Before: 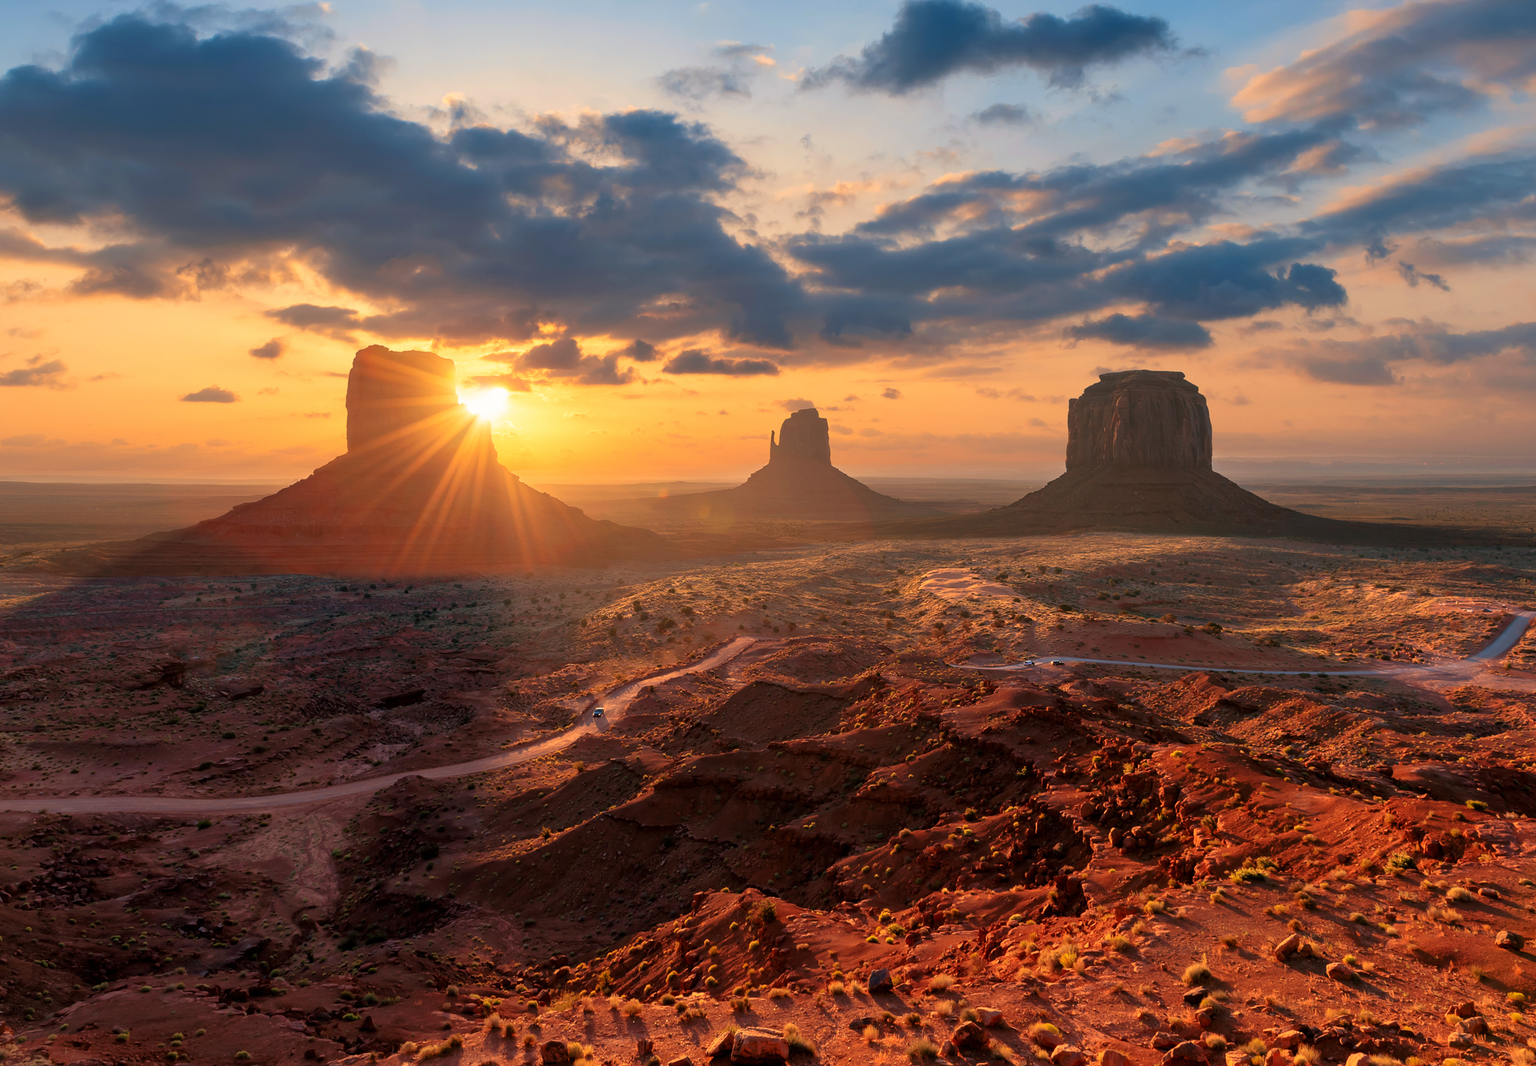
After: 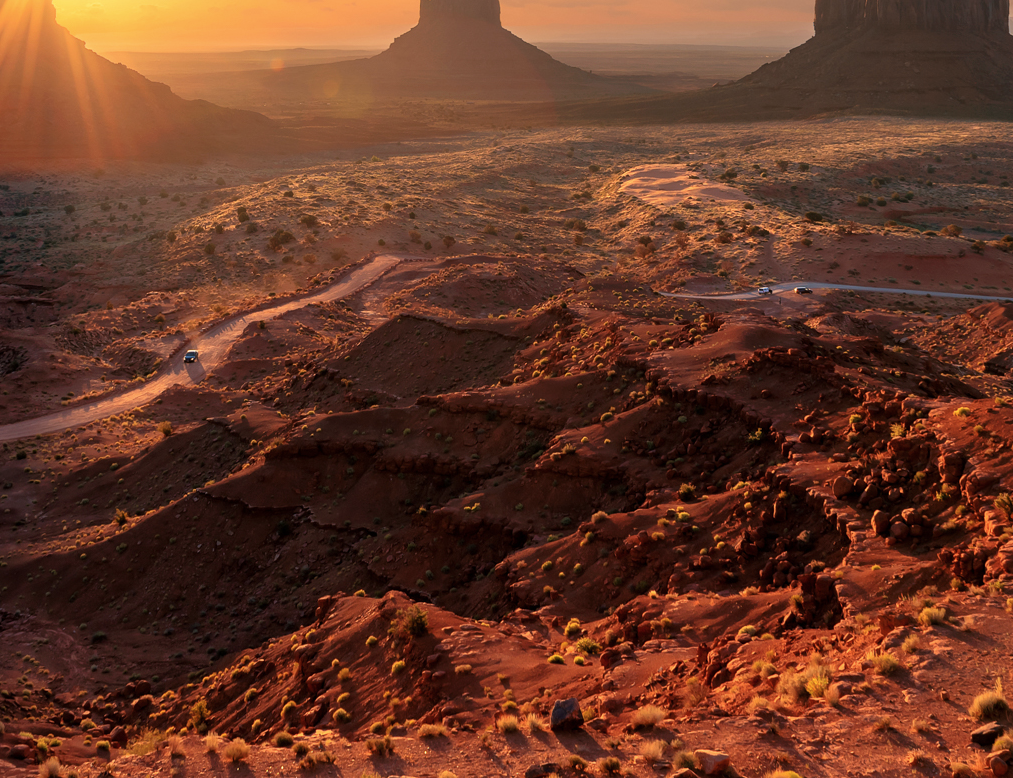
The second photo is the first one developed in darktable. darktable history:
contrast brightness saturation: saturation -0.1
crop: left 29.672%, top 41.786%, right 20.851%, bottom 3.487%
